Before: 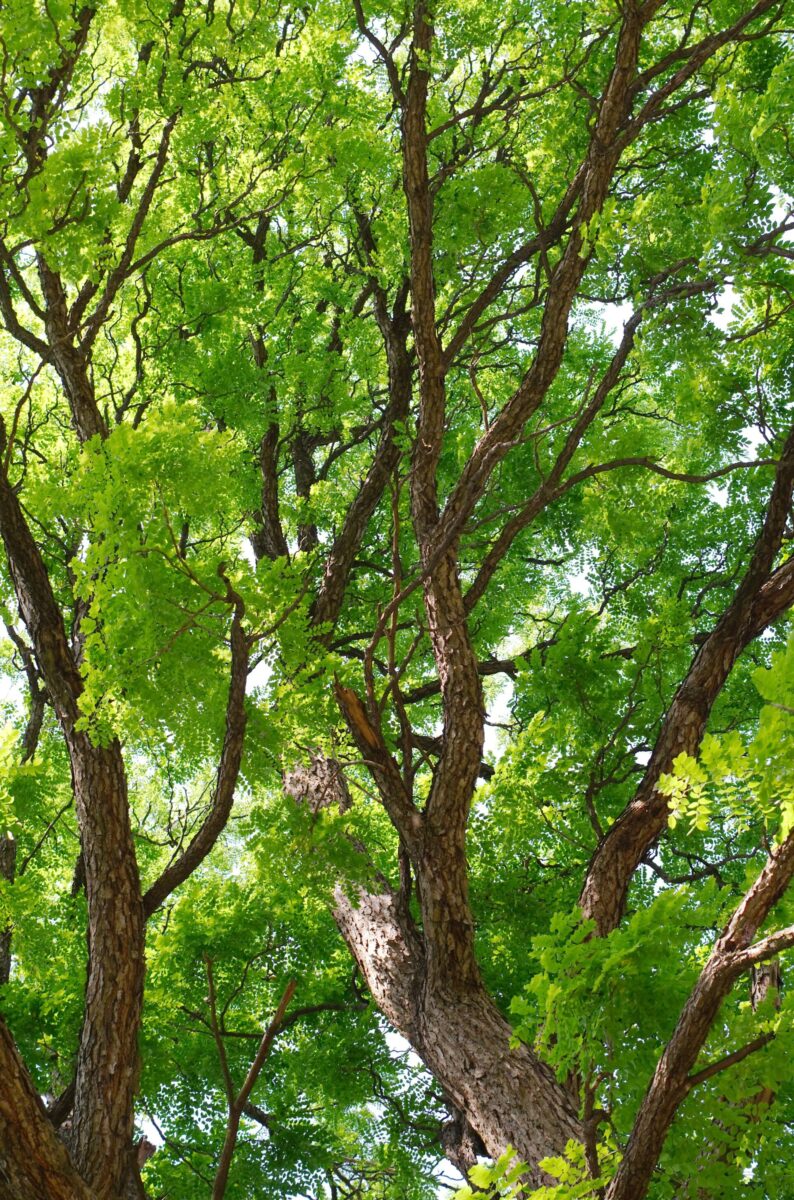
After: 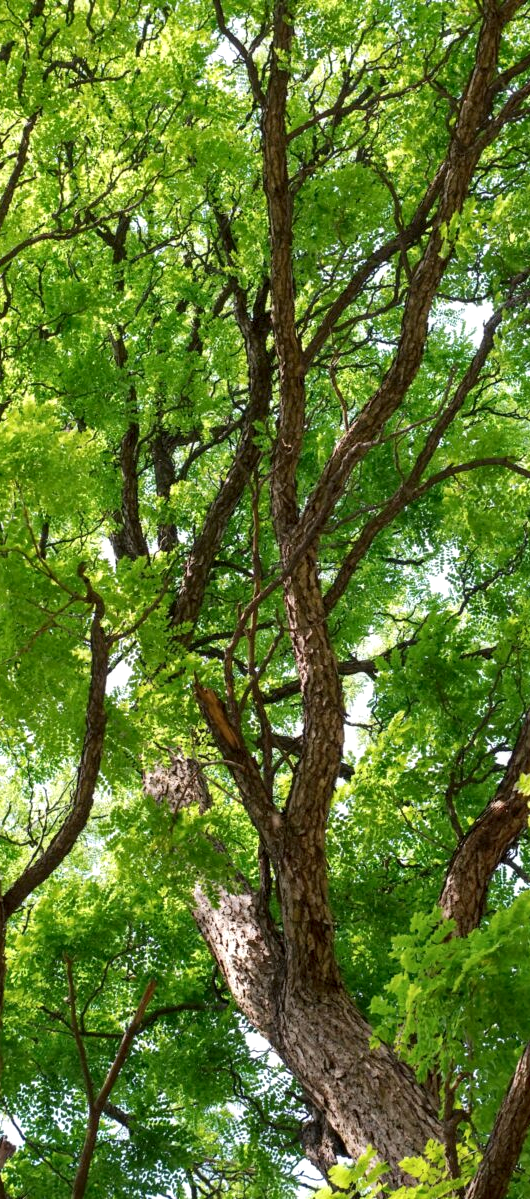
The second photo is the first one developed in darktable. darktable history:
crop and rotate: left 17.732%, right 15.423%
local contrast: highlights 25%, shadows 75%, midtone range 0.75
